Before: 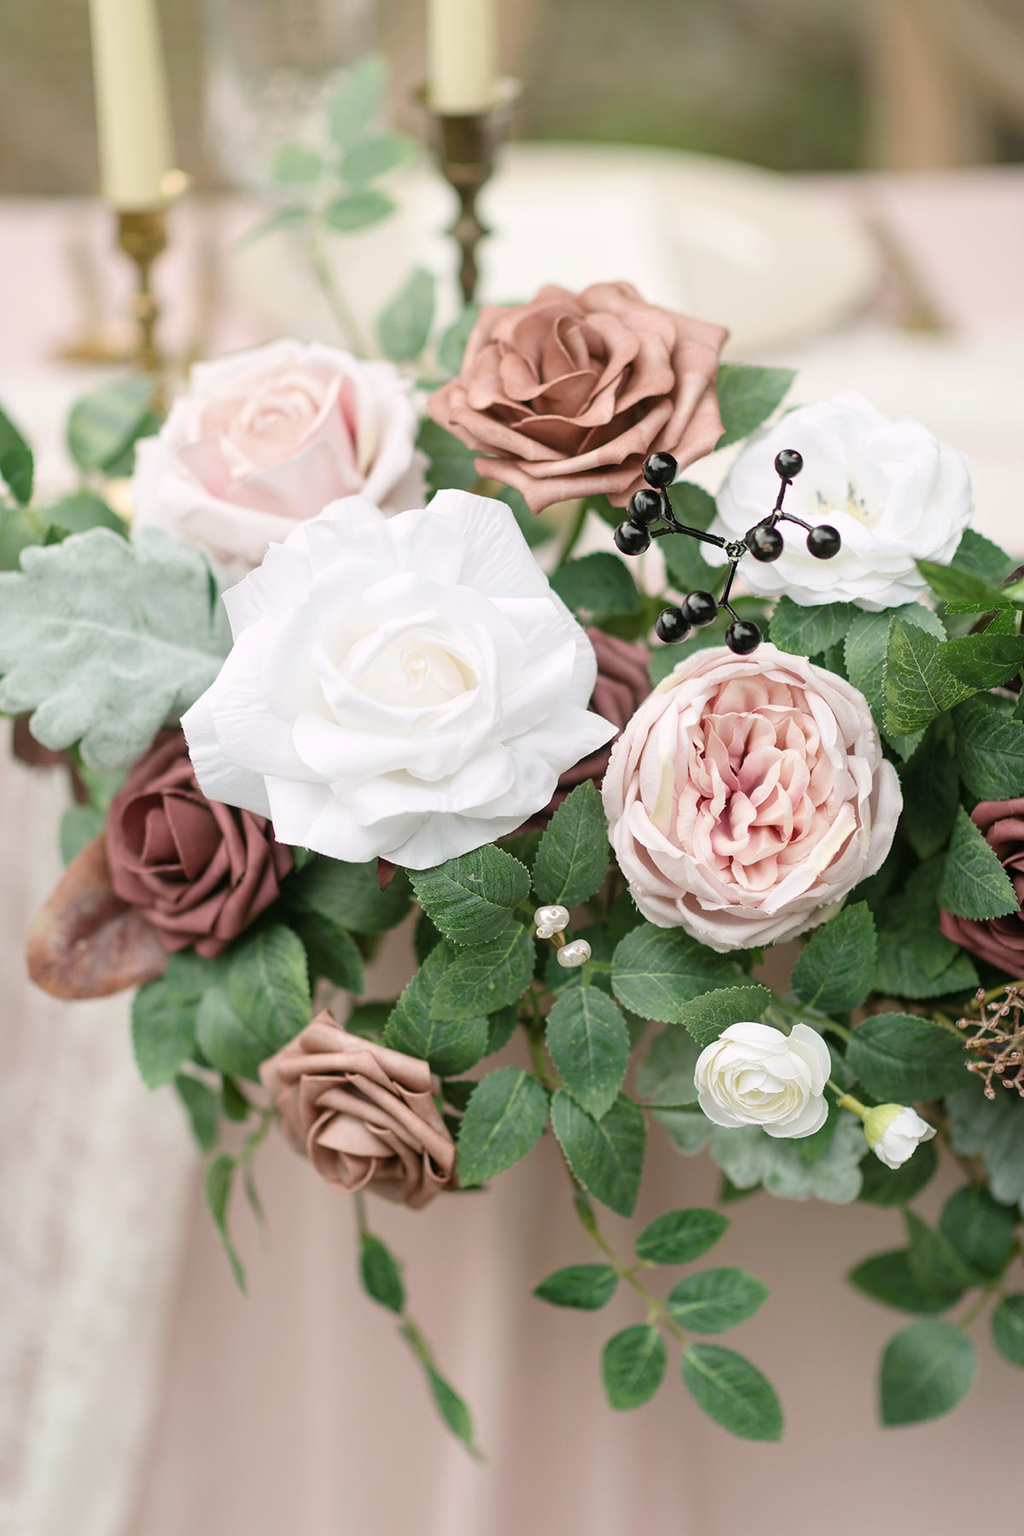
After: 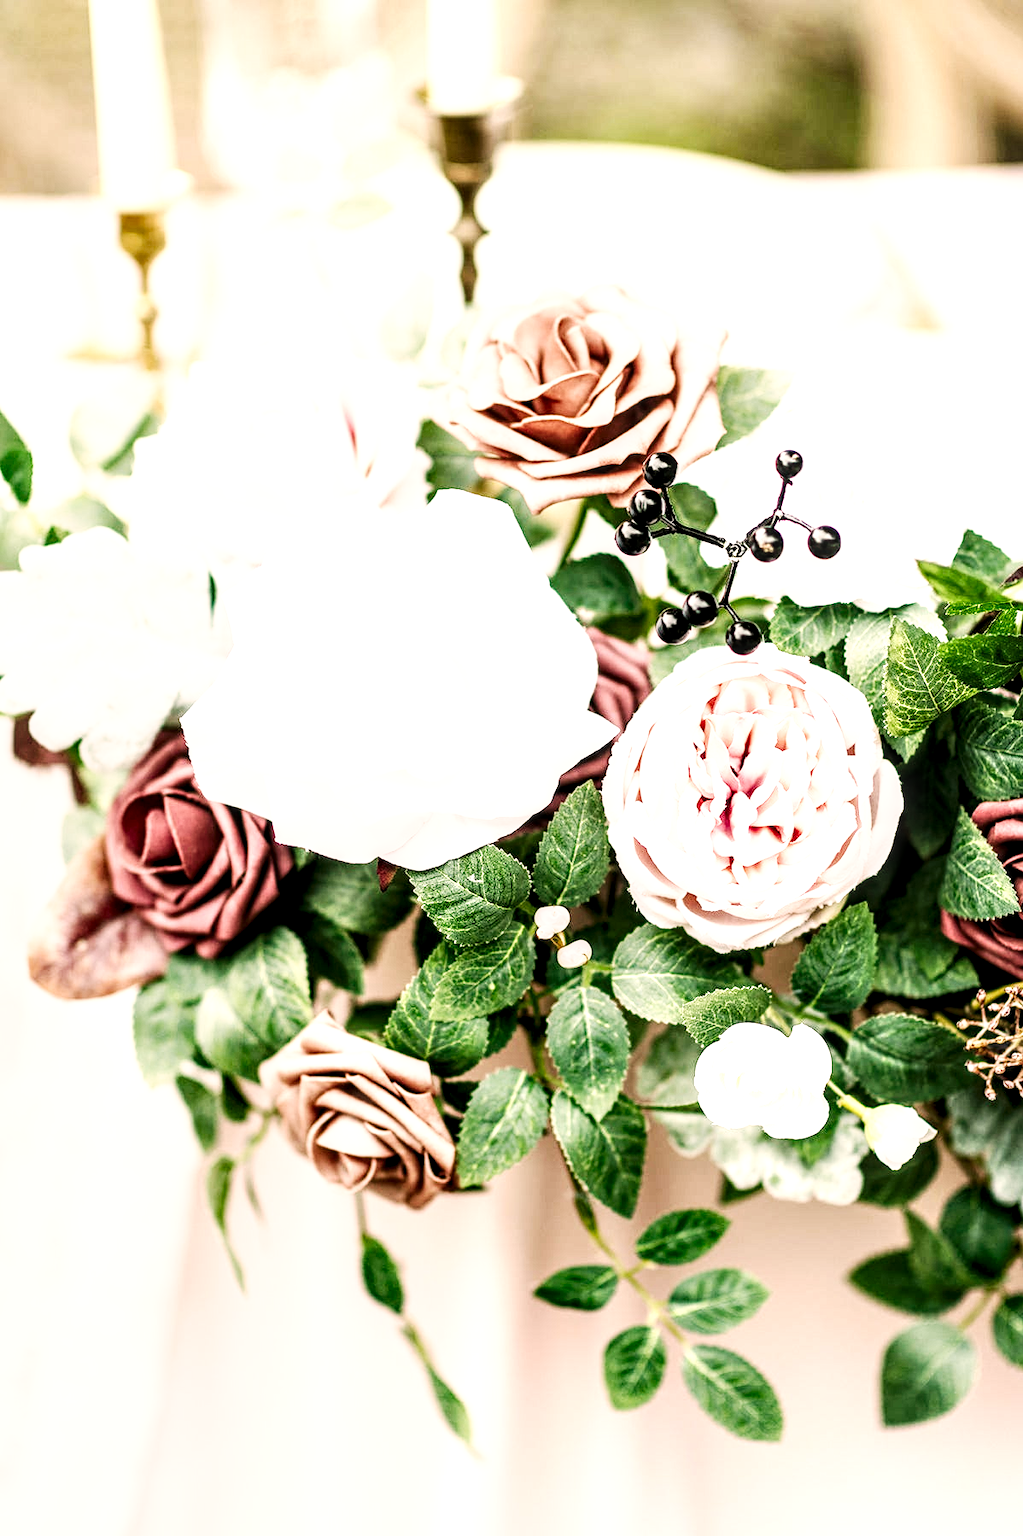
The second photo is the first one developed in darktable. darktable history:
local contrast: highlights 79%, shadows 56%, detail 175%, midtone range 0.428
color correction: highlights a* 5.81, highlights b* 4.84
tone equalizer: -8 EV -0.75 EV, -7 EV -0.7 EV, -6 EV -0.6 EV, -5 EV -0.4 EV, -3 EV 0.4 EV, -2 EV 0.6 EV, -1 EV 0.7 EV, +0 EV 0.75 EV, edges refinement/feathering 500, mask exposure compensation -1.57 EV, preserve details no
base curve: curves: ch0 [(0, 0) (0.007, 0.004) (0.027, 0.03) (0.046, 0.07) (0.207, 0.54) (0.442, 0.872) (0.673, 0.972) (1, 1)], preserve colors none
